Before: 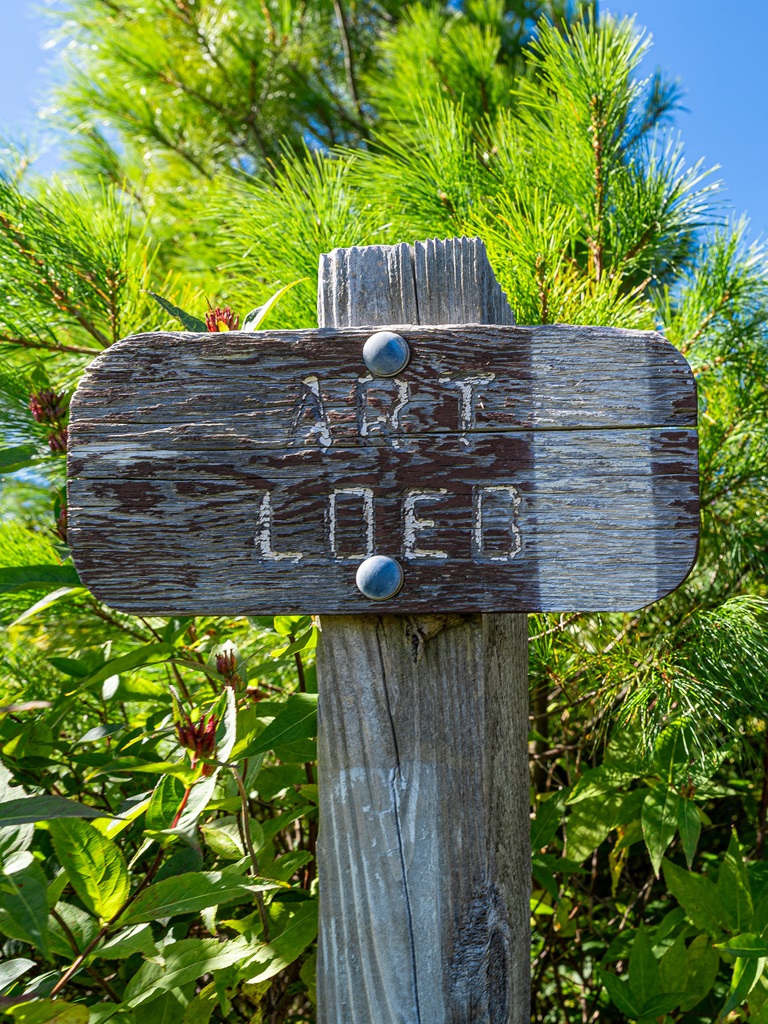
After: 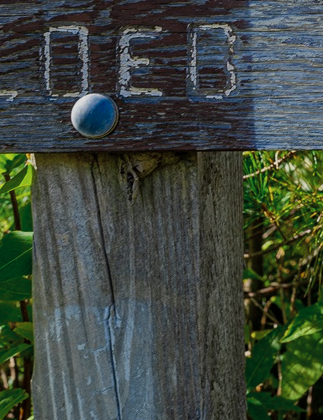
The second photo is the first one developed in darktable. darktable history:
color zones: curves: ch0 [(0, 0.5) (0.125, 0.4) (0.25, 0.5) (0.375, 0.4) (0.5, 0.4) (0.625, 0.35) (0.75, 0.35) (0.875, 0.5)]; ch1 [(0, 0.35) (0.125, 0.45) (0.25, 0.35) (0.375, 0.35) (0.5, 0.35) (0.625, 0.35) (0.75, 0.45) (0.875, 0.35)]; ch2 [(0, 0.6) (0.125, 0.5) (0.25, 0.5) (0.375, 0.6) (0.5, 0.6) (0.625, 0.5) (0.75, 0.5) (0.875, 0.5)]
exposure: exposure -0.492 EV, compensate highlight preservation false
crop: left 37.221%, top 45.169%, right 20.63%, bottom 13.777%
color balance rgb: perceptual saturation grading › global saturation 30%, global vibrance 20%
